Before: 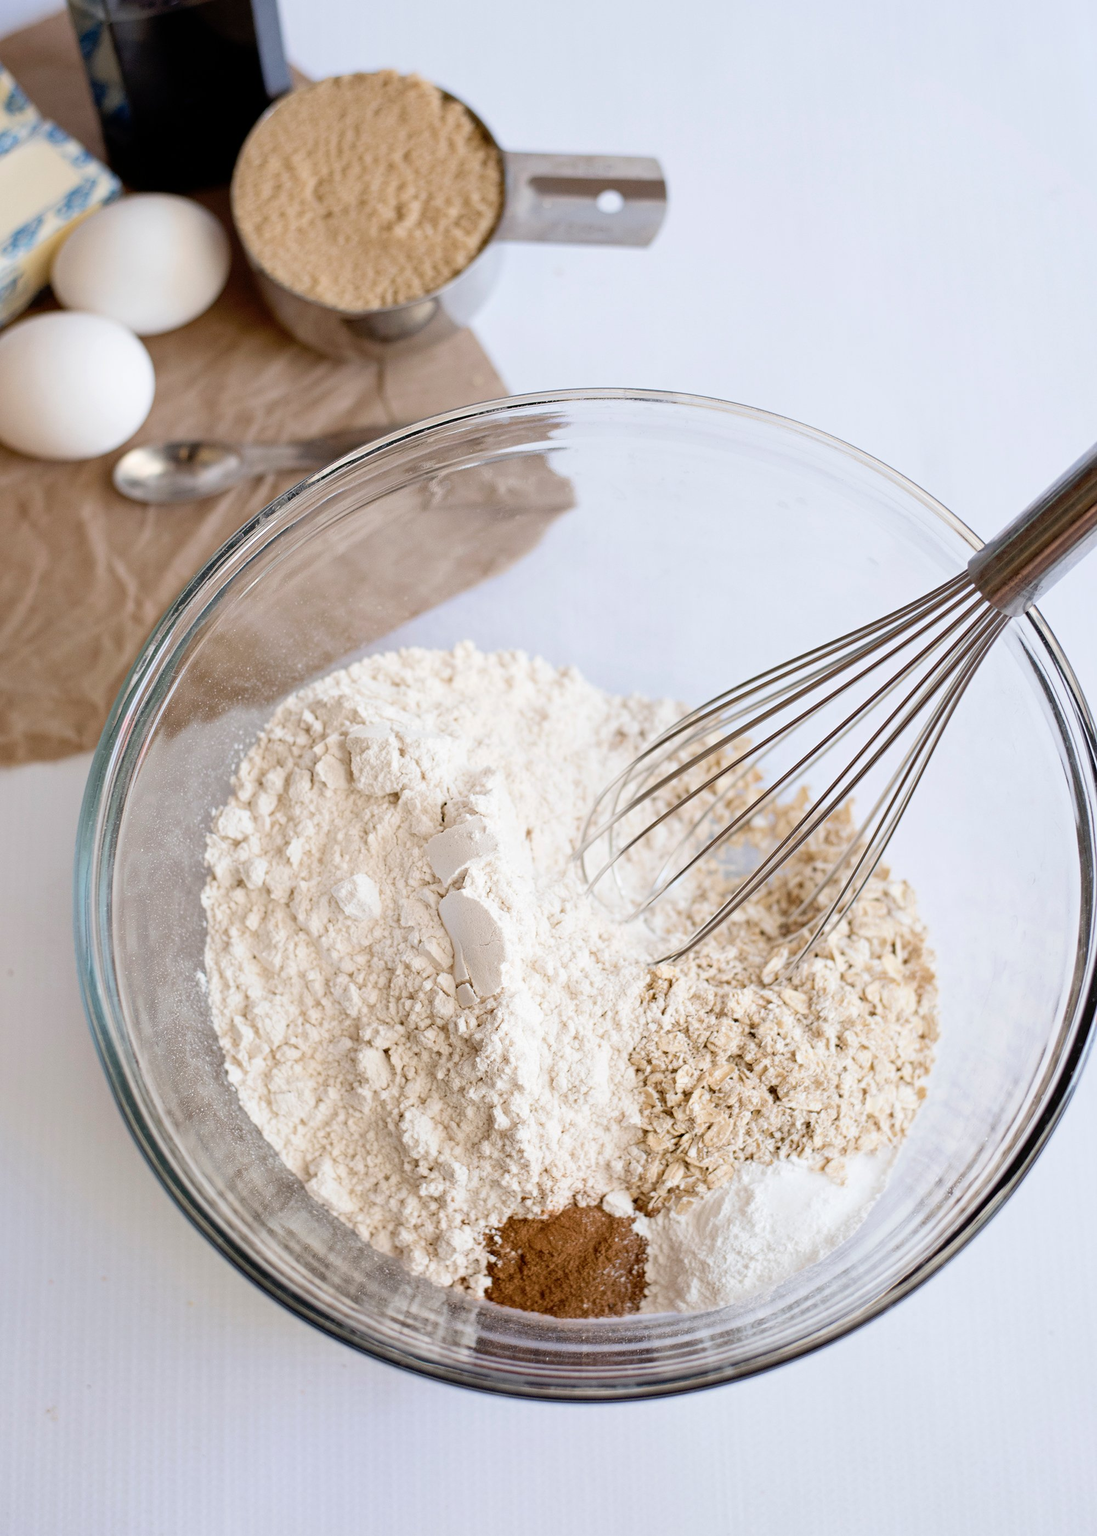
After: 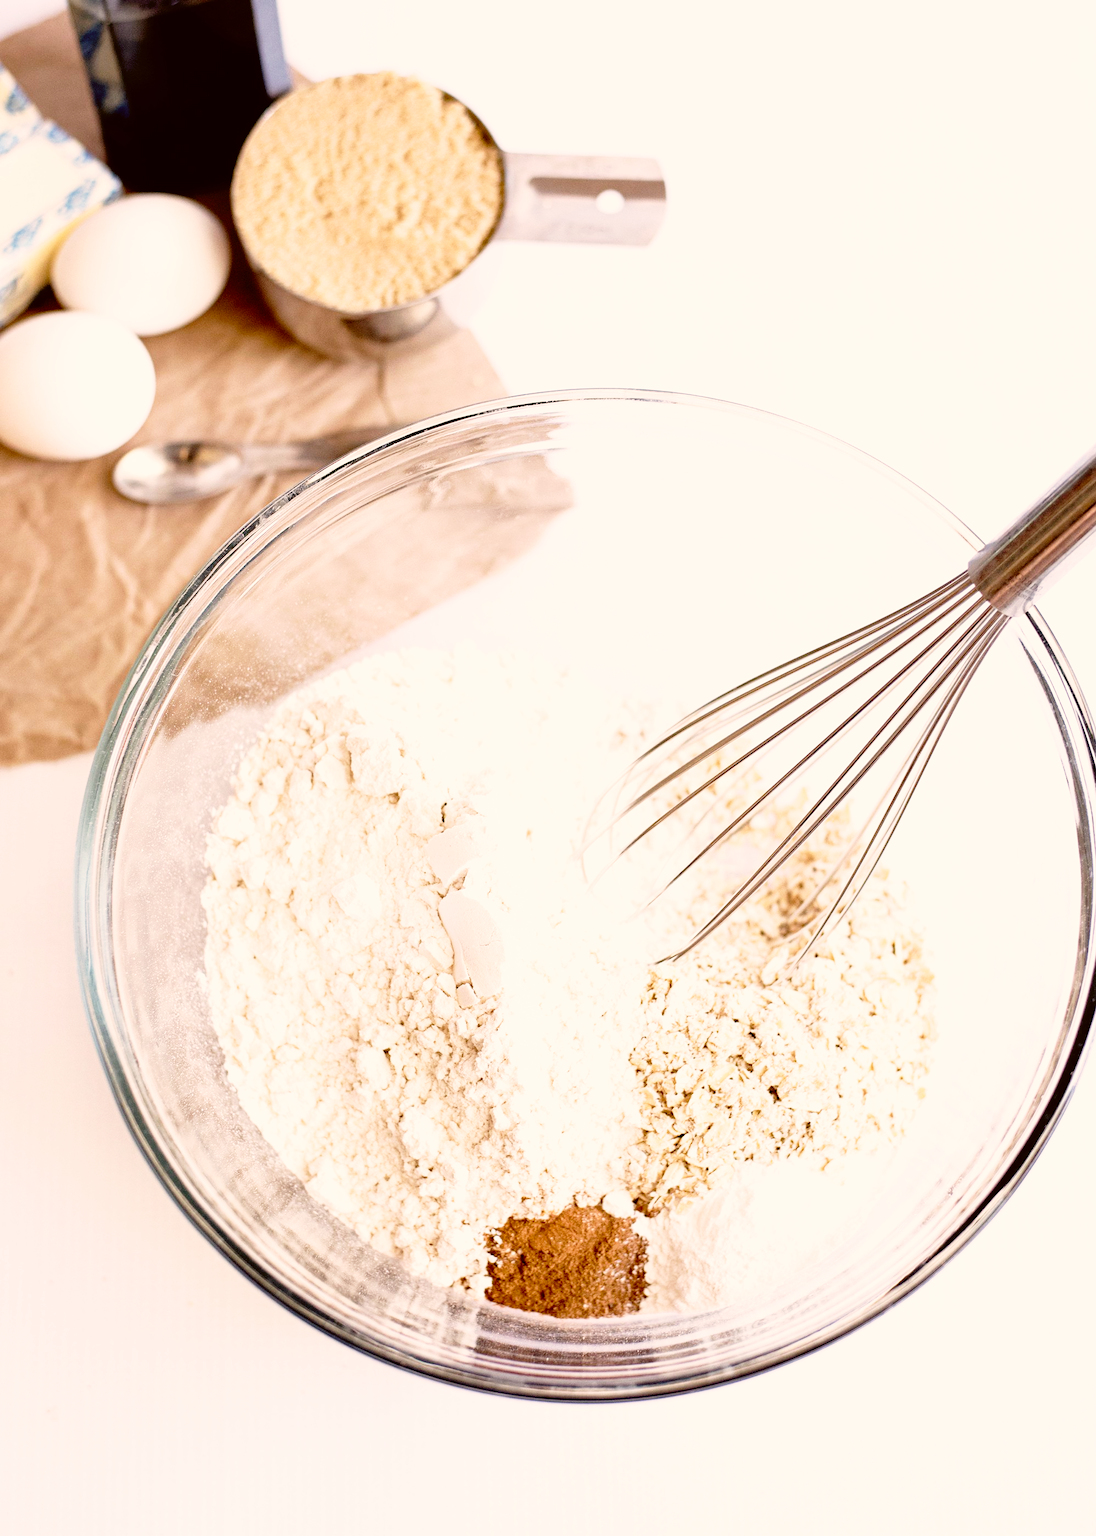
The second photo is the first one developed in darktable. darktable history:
base curve: curves: ch0 [(0, 0) (0.012, 0.01) (0.073, 0.168) (0.31, 0.711) (0.645, 0.957) (1, 1)], preserve colors none
color correction: highlights a* 6.27, highlights b* 8.19, shadows a* 5.94, shadows b* 7.23, saturation 0.9
